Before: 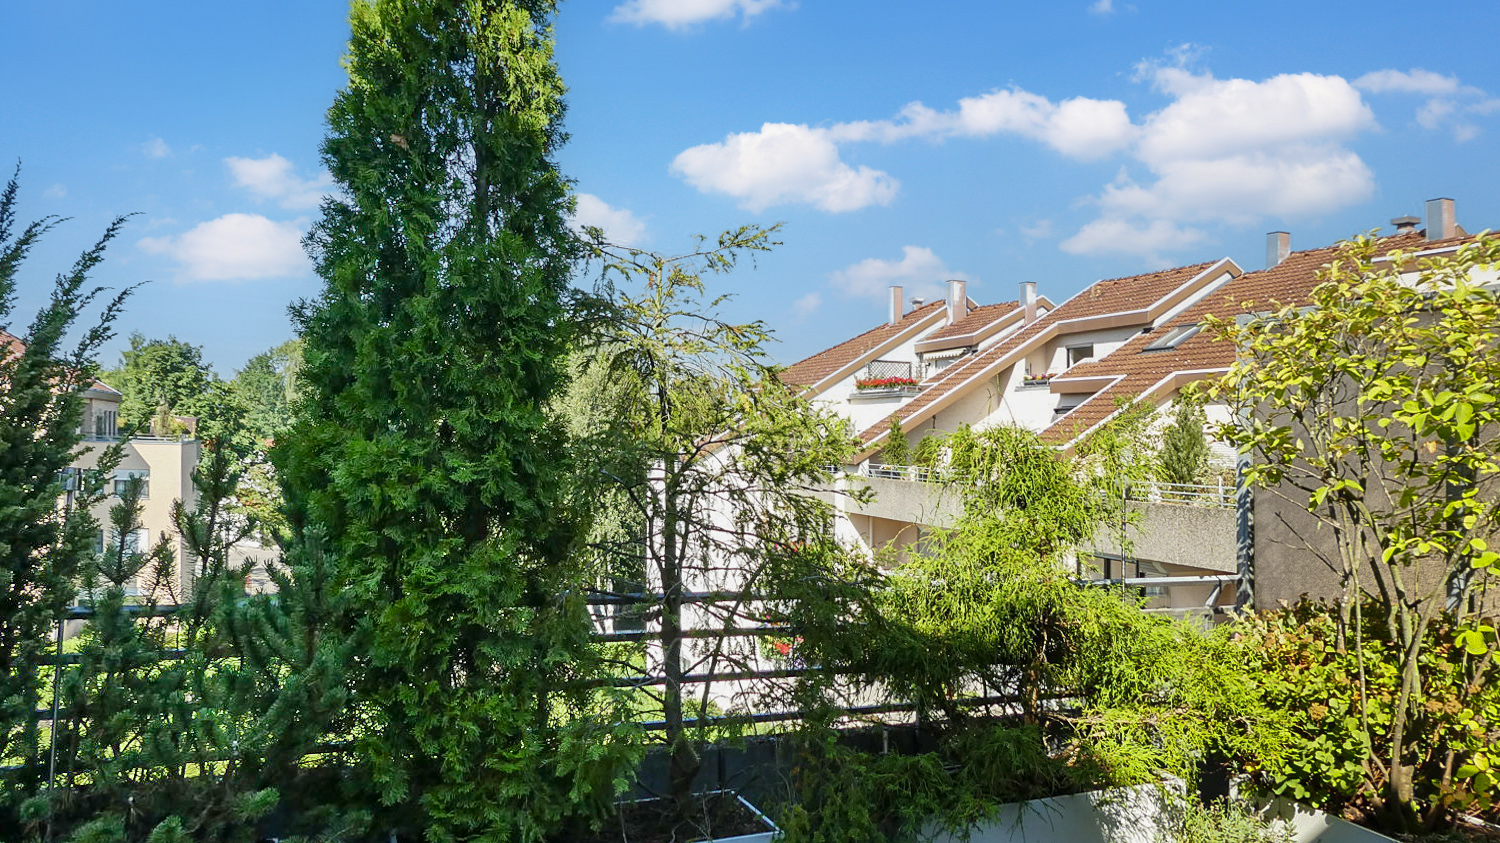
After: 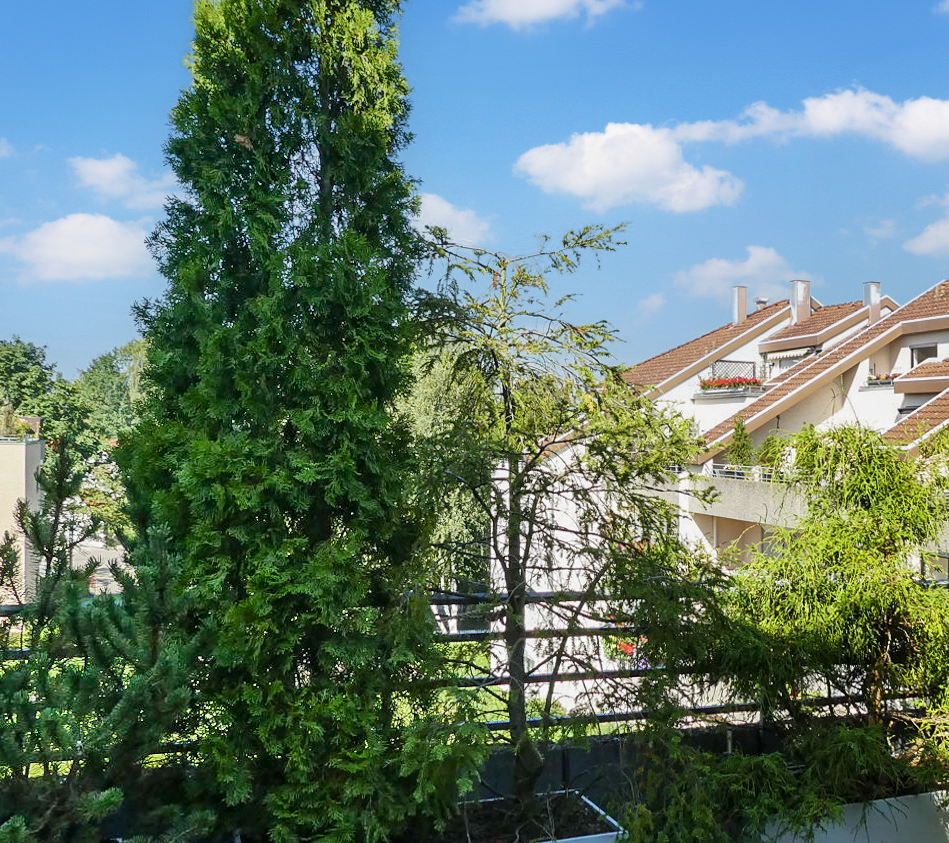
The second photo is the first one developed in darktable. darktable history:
crop: left 10.405%, right 26.309%
